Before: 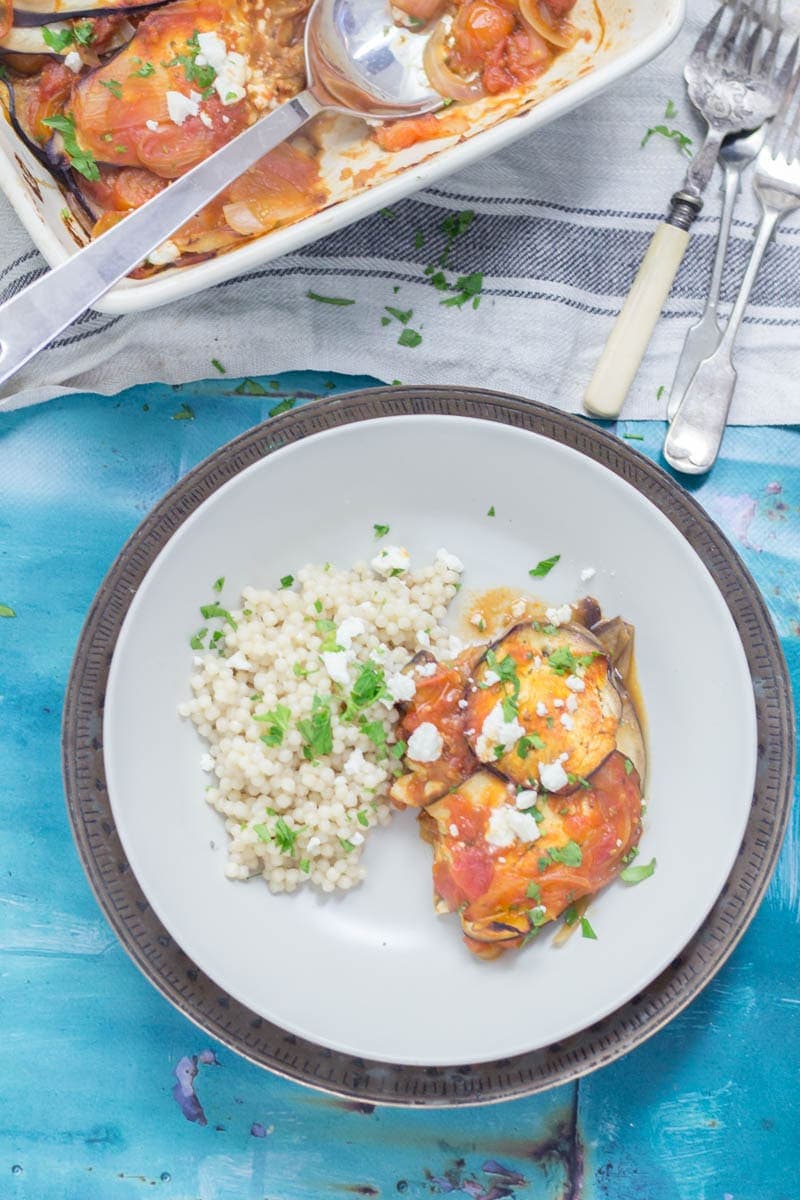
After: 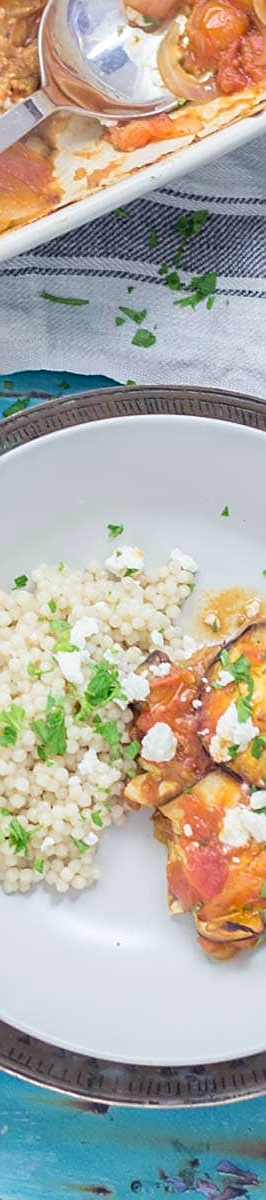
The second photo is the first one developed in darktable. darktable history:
velvia: strength 15%
sharpen: on, module defaults
crop: left 33.36%, right 33.36%
